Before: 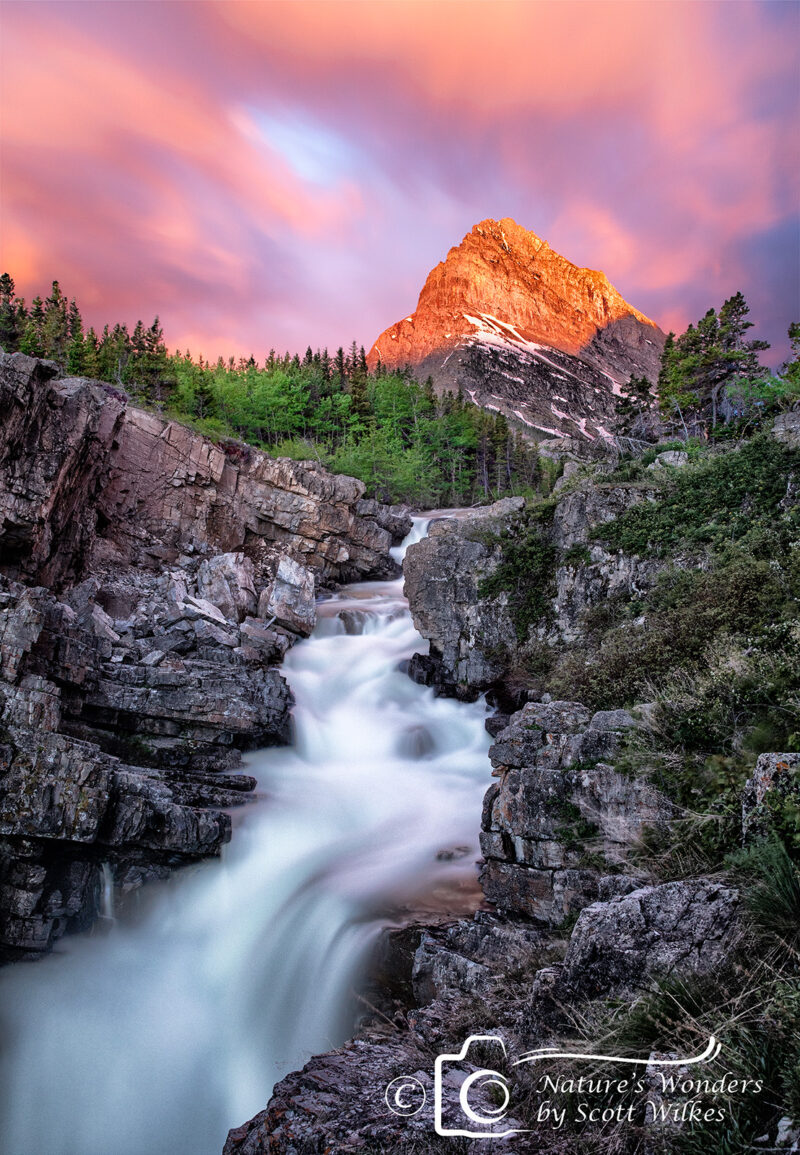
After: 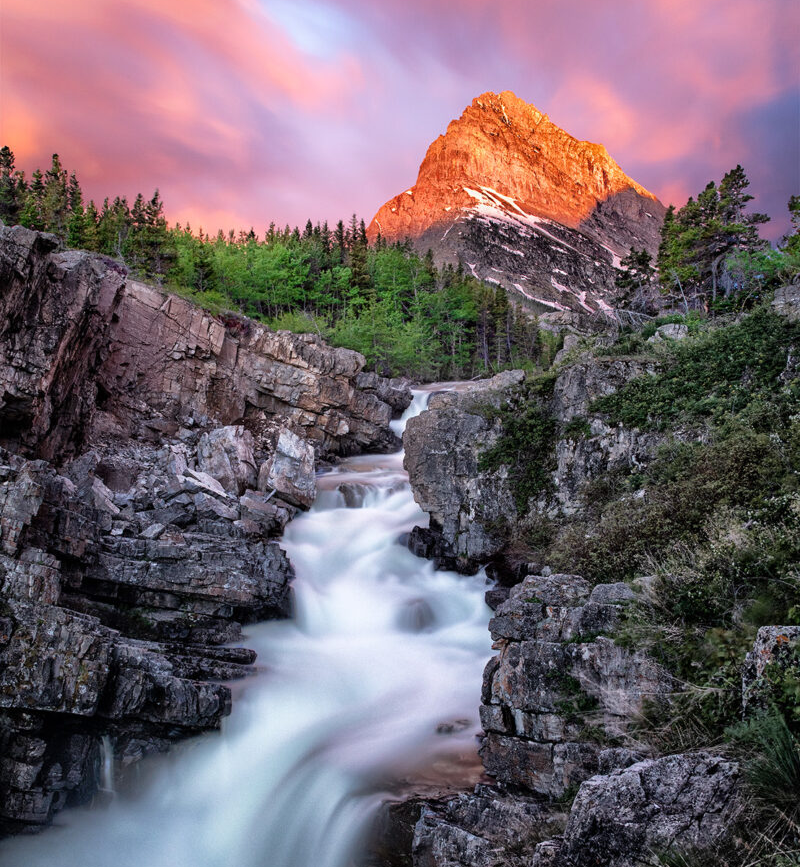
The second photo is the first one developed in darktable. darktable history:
crop: top 11.01%, bottom 13.899%
